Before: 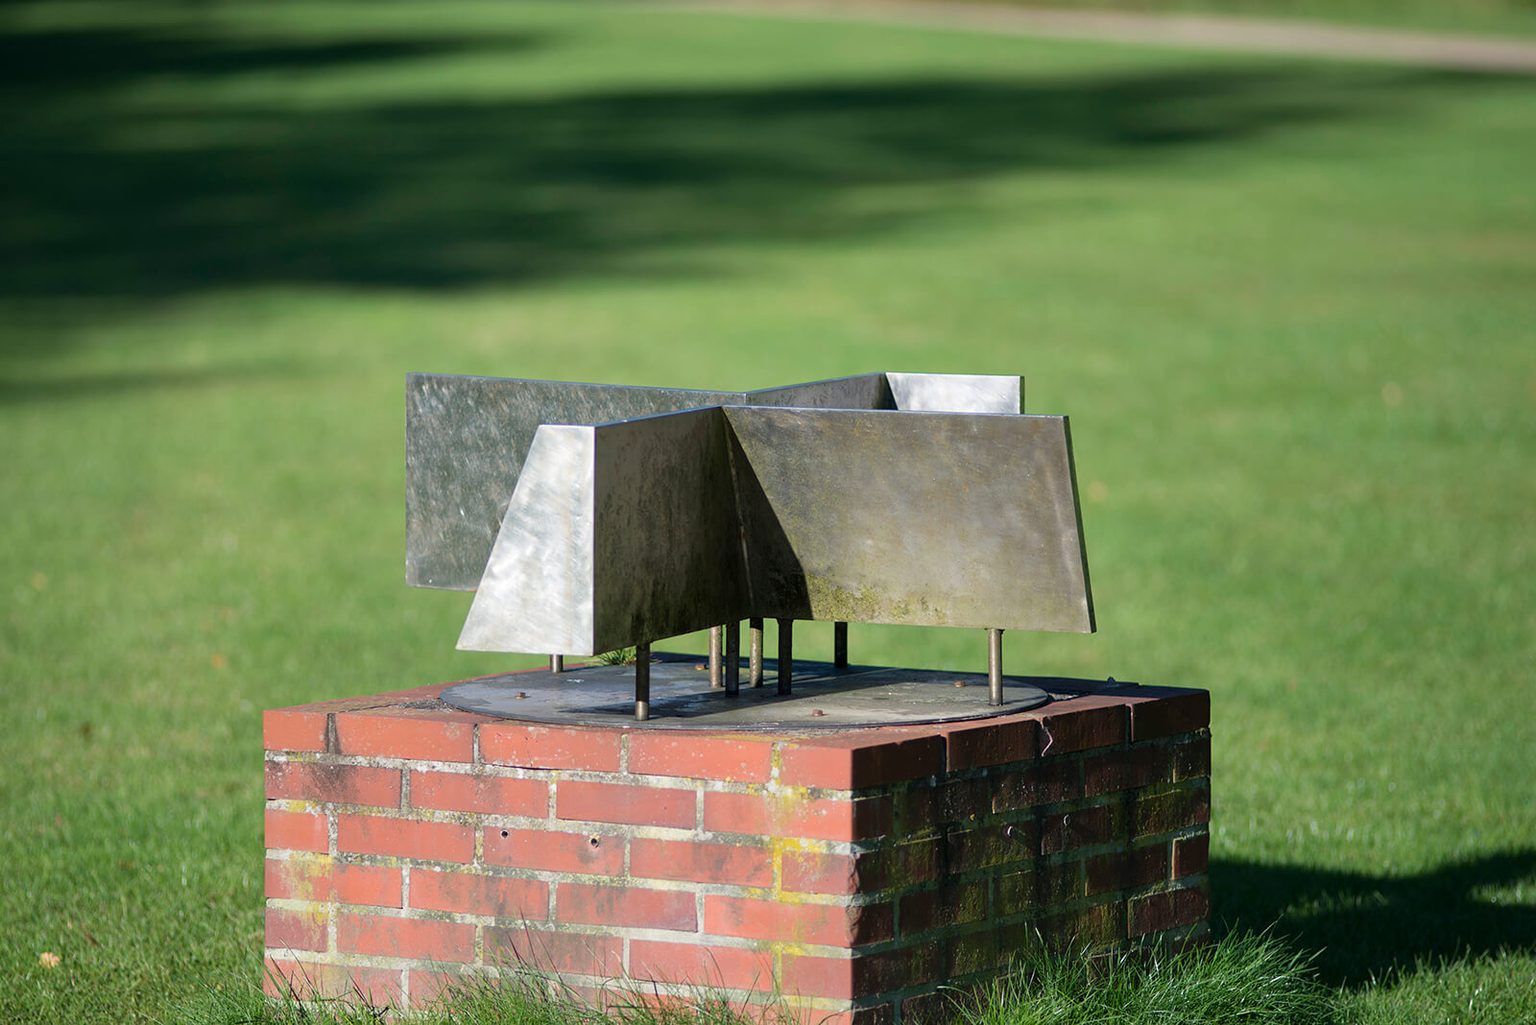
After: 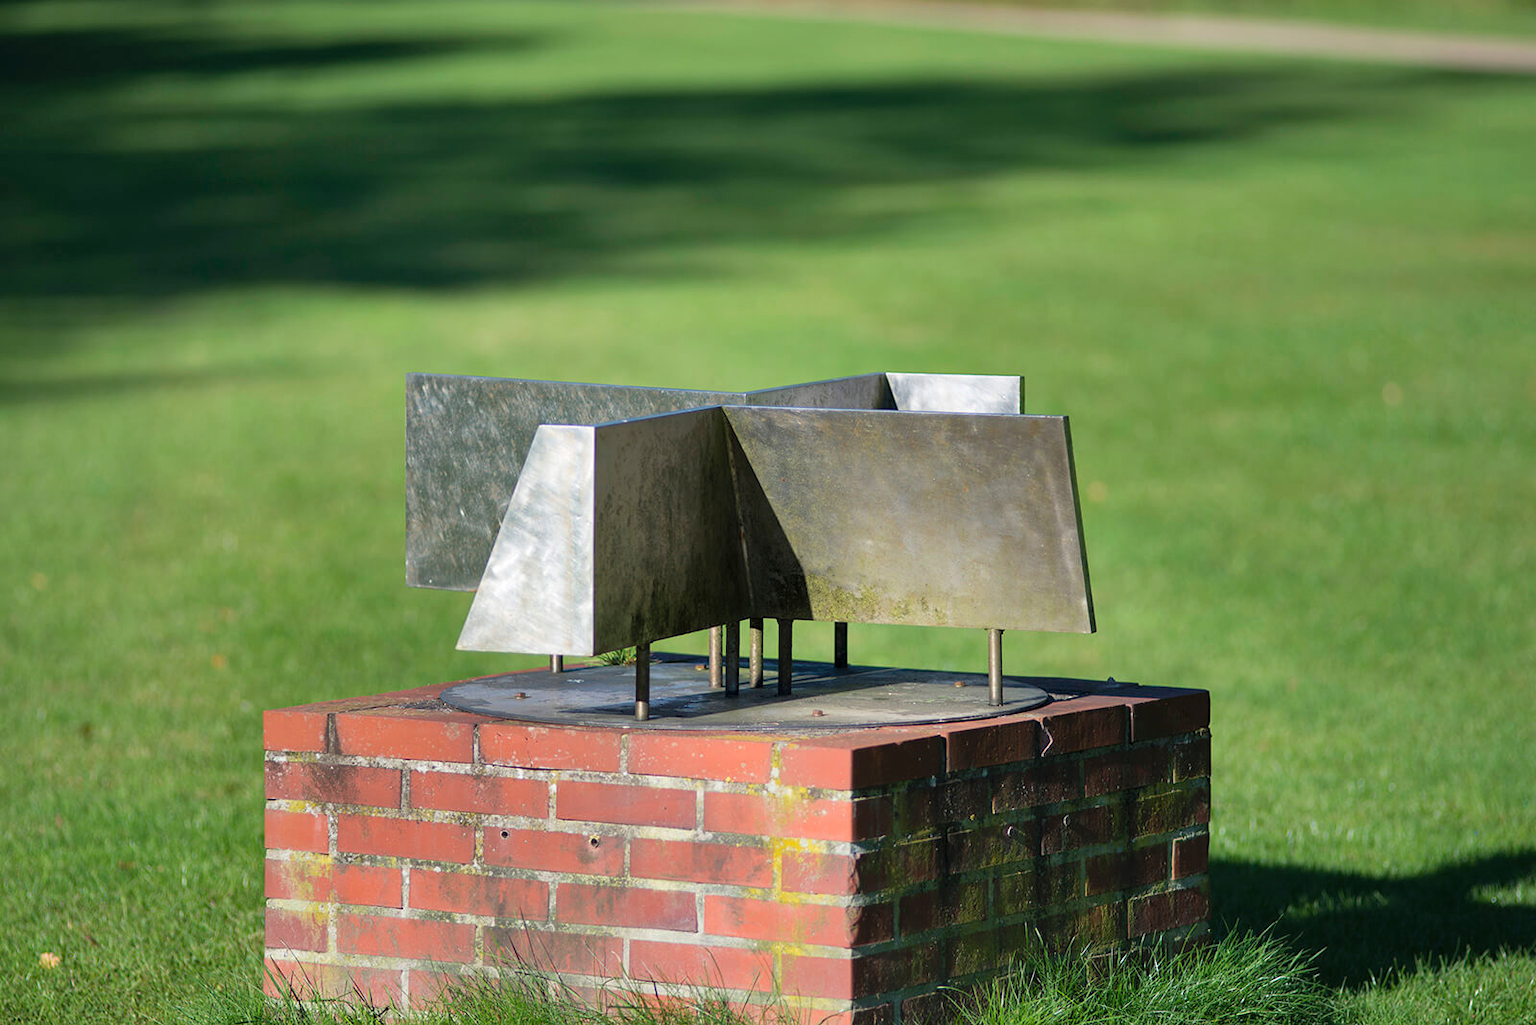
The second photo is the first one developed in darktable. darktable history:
shadows and highlights: shadows 24.5, highlights -78.15, soften with gaussian
contrast brightness saturation: contrast 0.03, brightness 0.06, saturation 0.13
